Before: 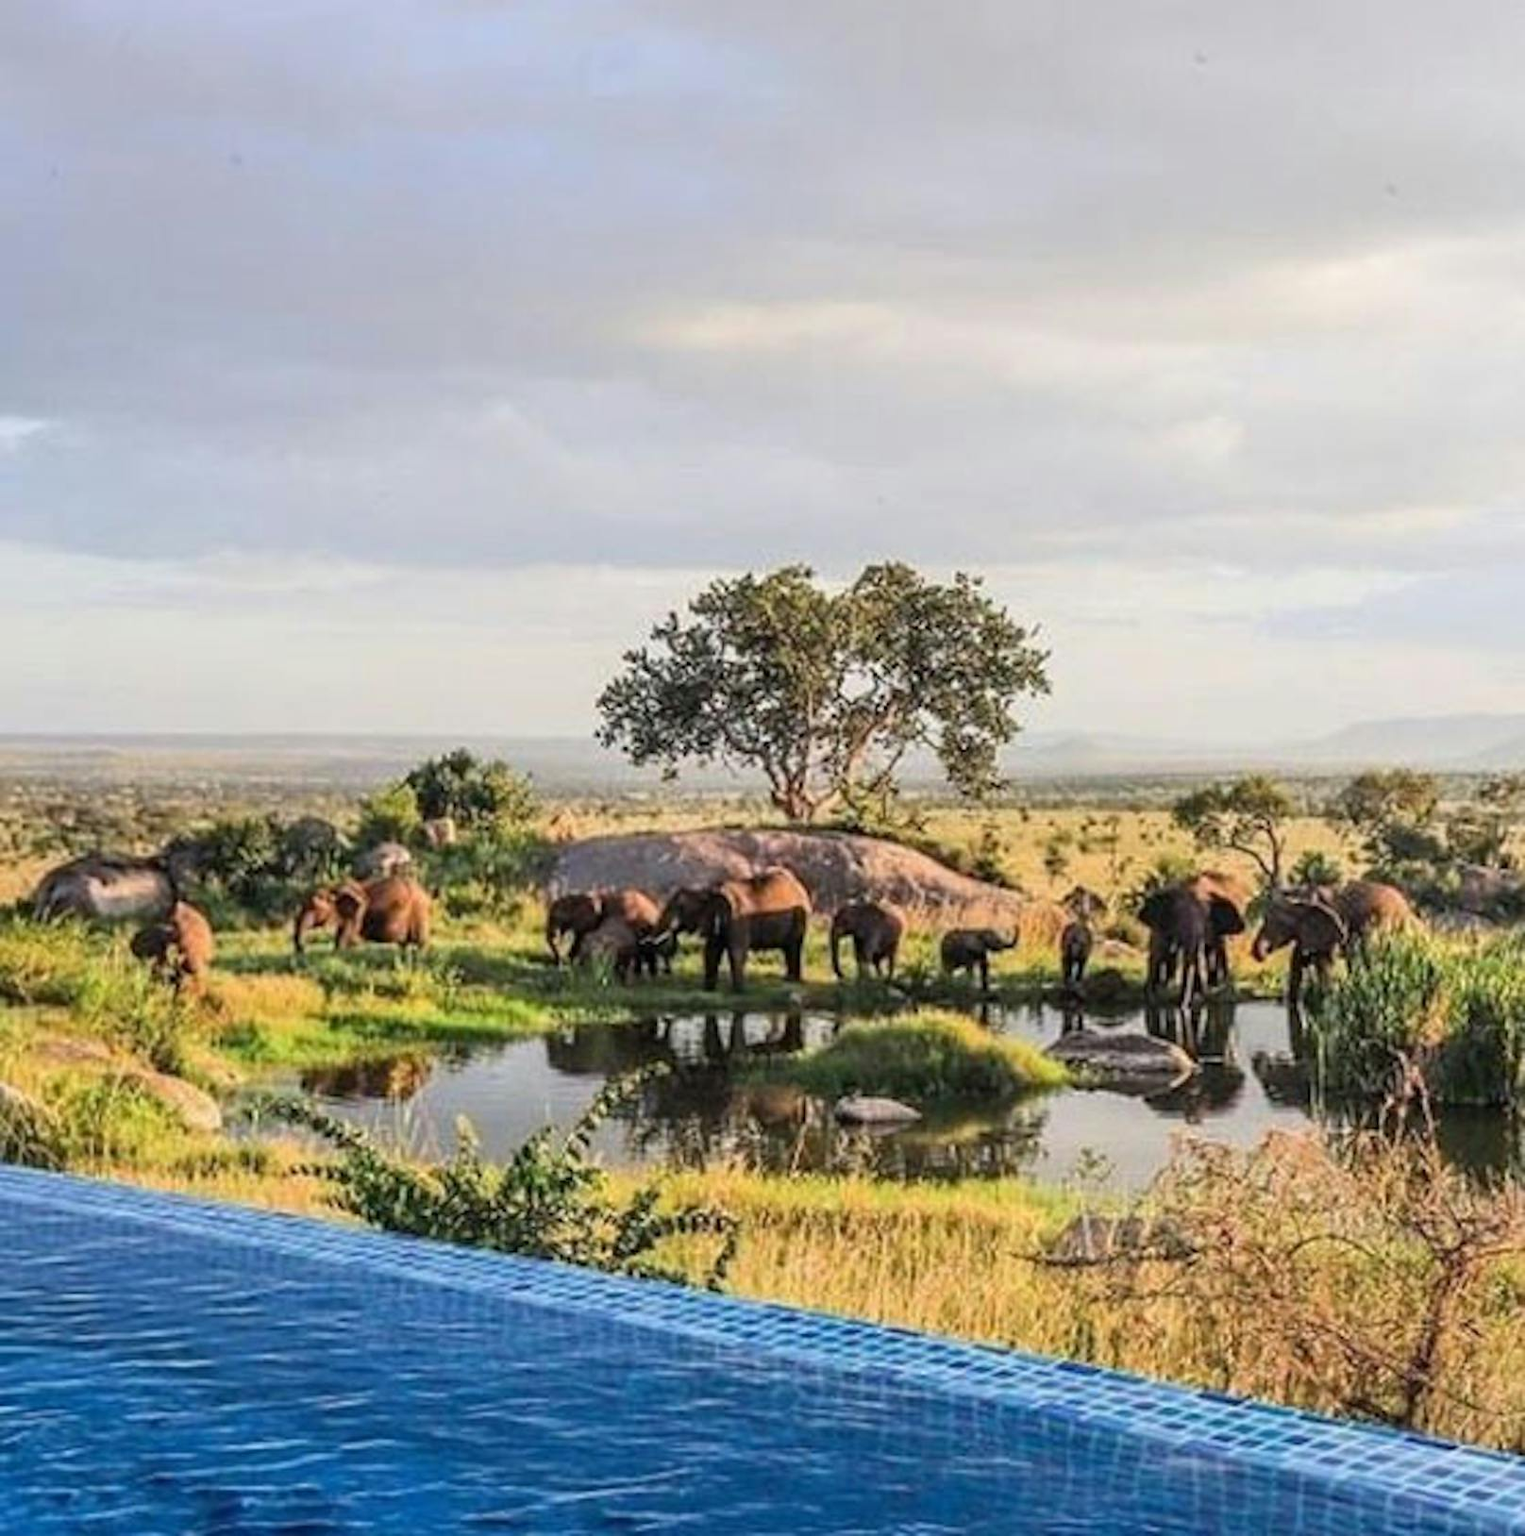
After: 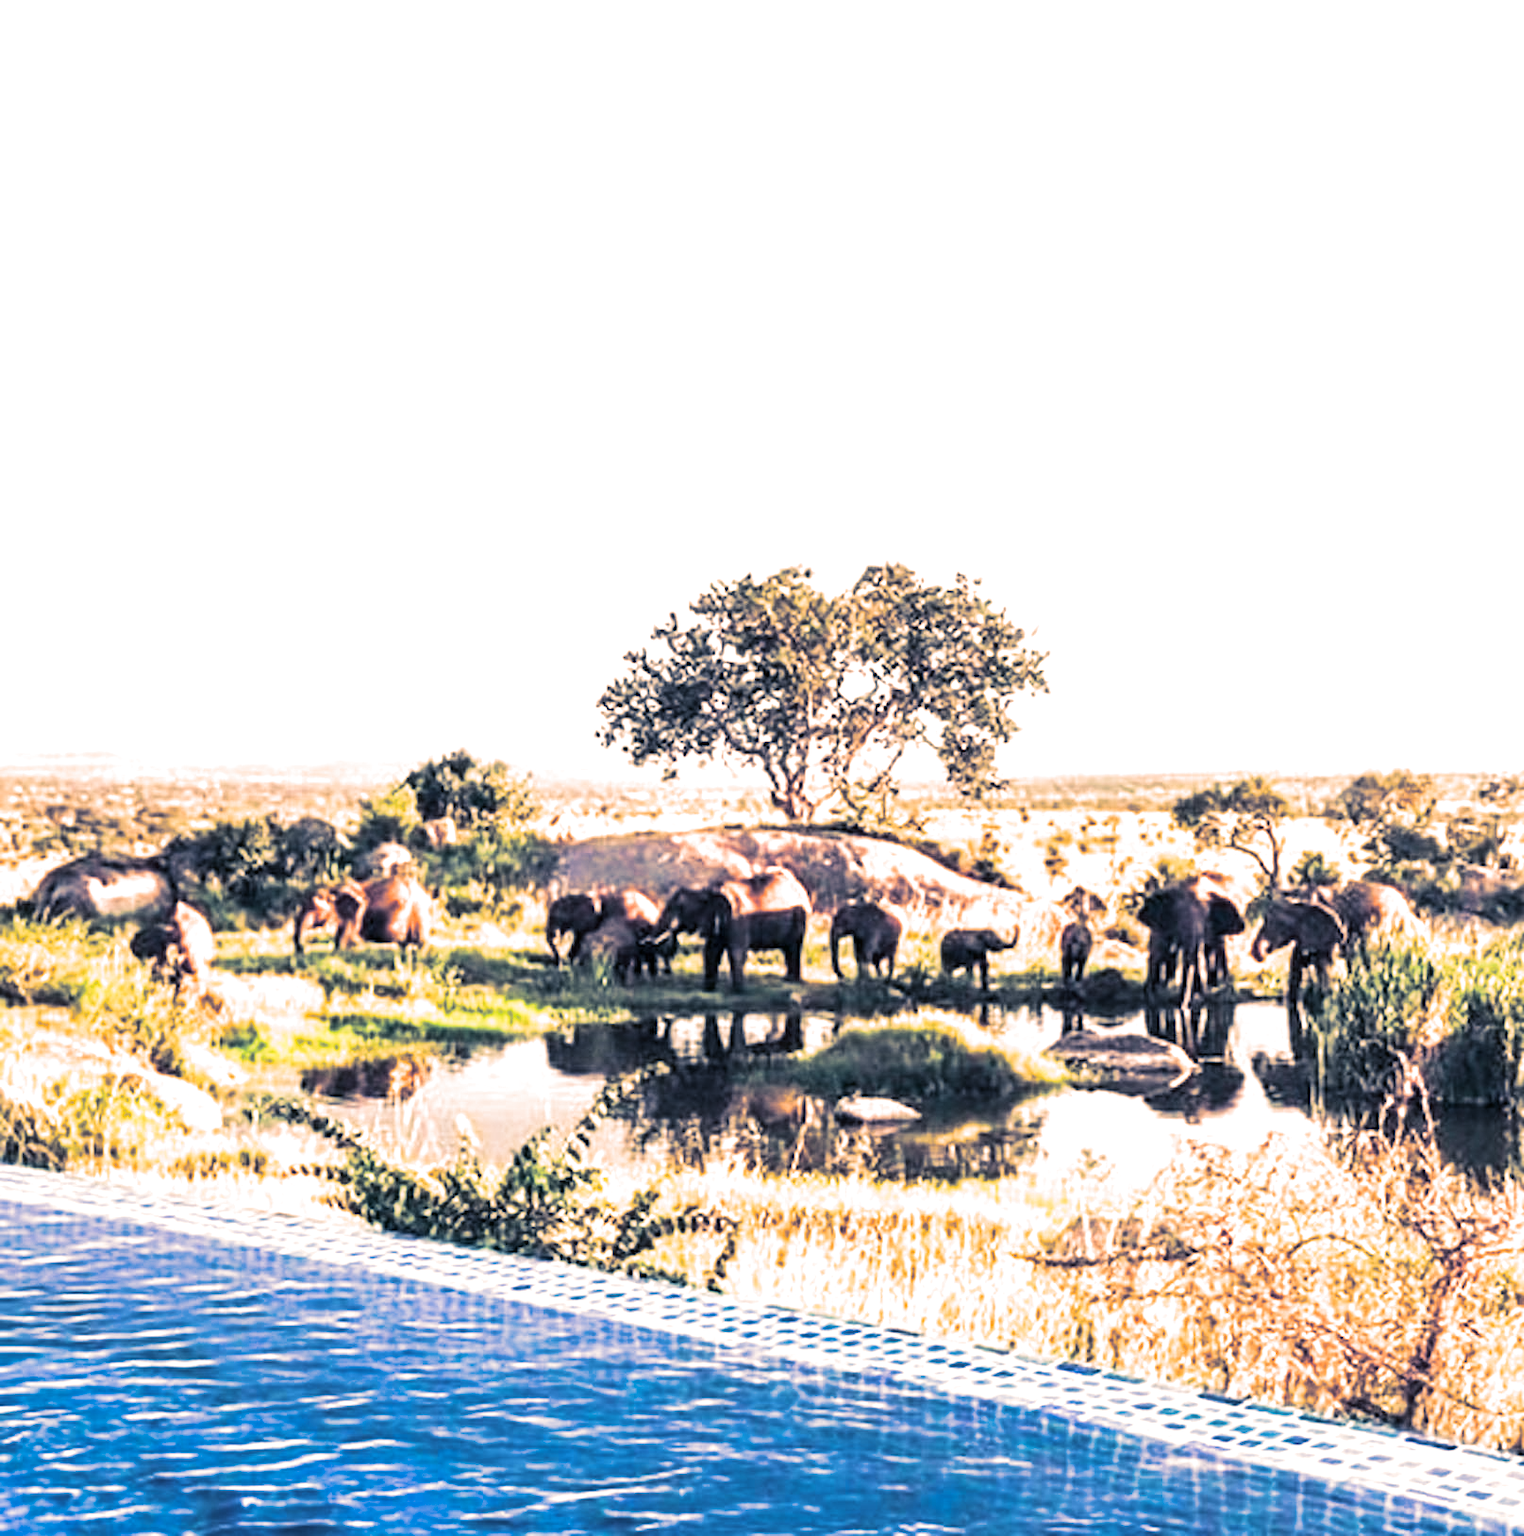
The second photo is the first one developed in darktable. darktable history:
white balance: red 1.127, blue 0.943
contrast brightness saturation: contrast 0.15, brightness -0.01, saturation 0.1
exposure: exposure 1.223 EV, compensate highlight preservation false
split-toning: shadows › hue 226.8°, shadows › saturation 0.56, highlights › hue 28.8°, balance -40, compress 0%
